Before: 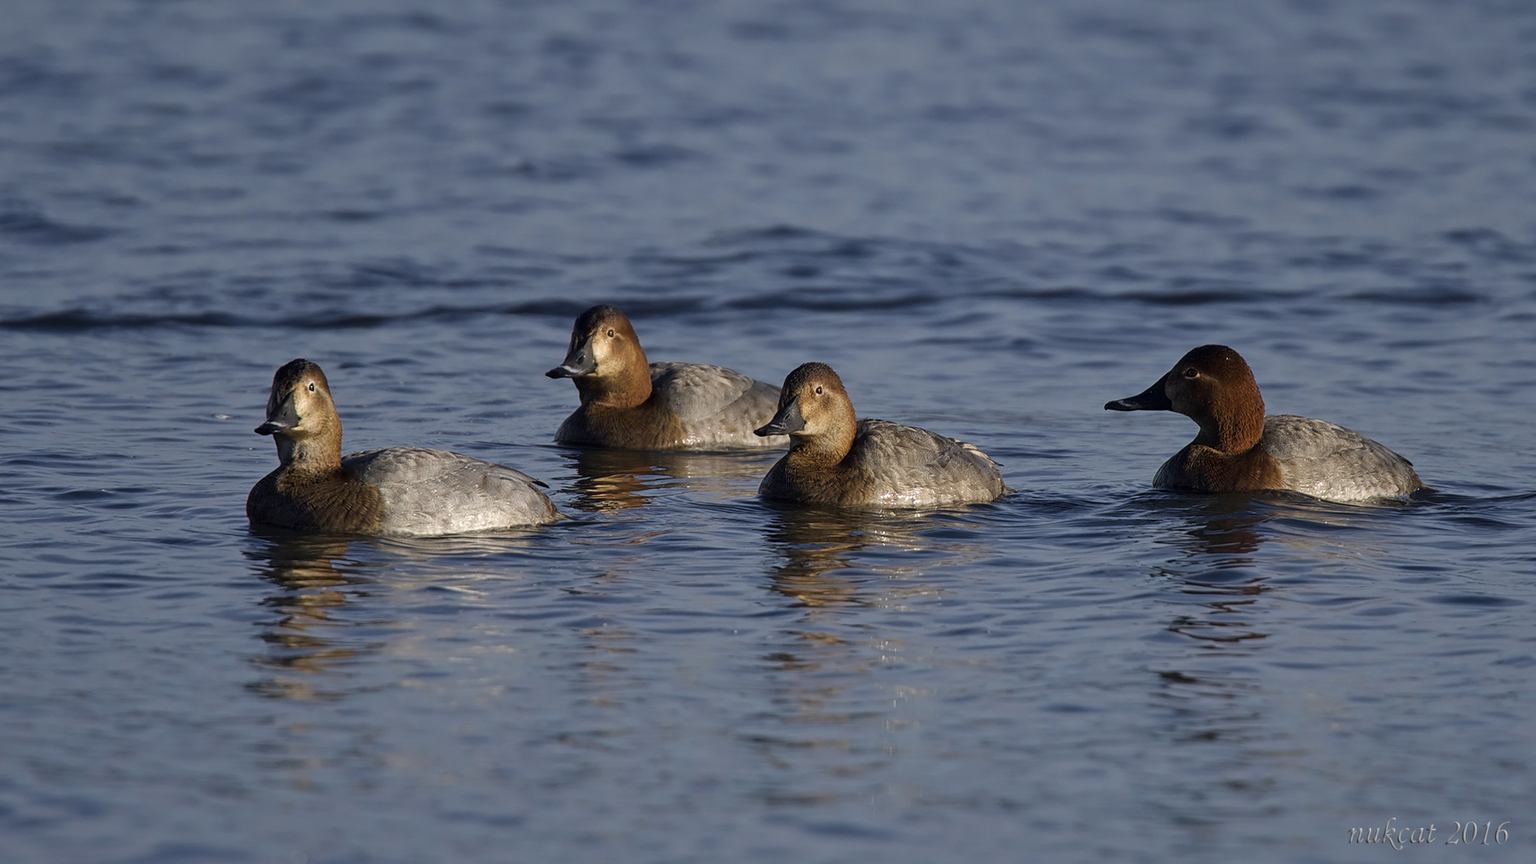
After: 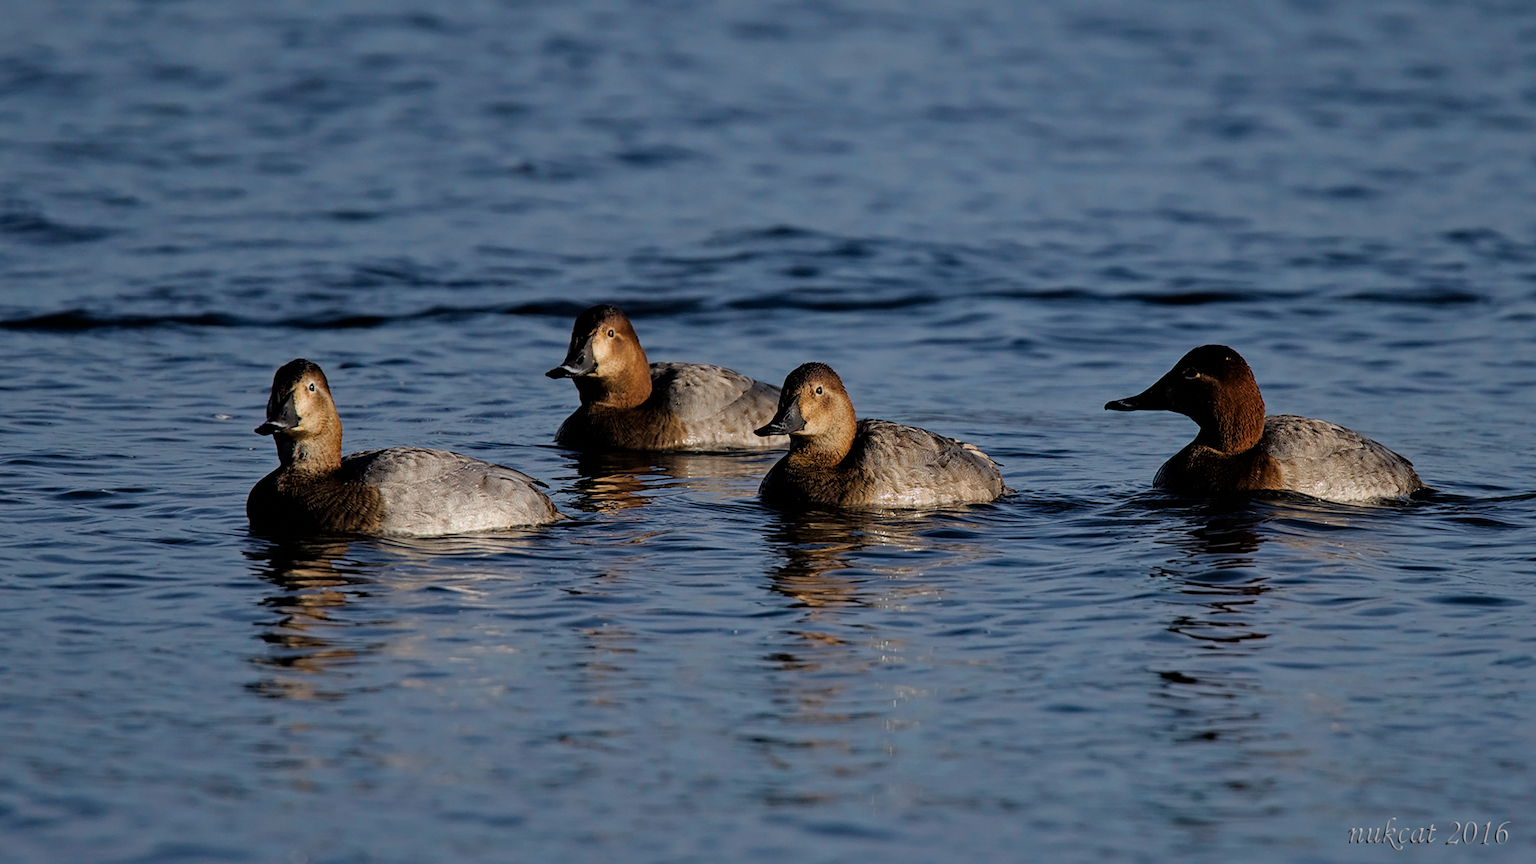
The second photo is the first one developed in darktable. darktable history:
haze removal: adaptive false
filmic rgb: black relative exposure -7.76 EV, white relative exposure 4.46 EV, threshold 5.95 EV, hardness 3.75, latitude 49.9%, contrast 1.101, iterations of high-quality reconstruction 0, enable highlight reconstruction true
